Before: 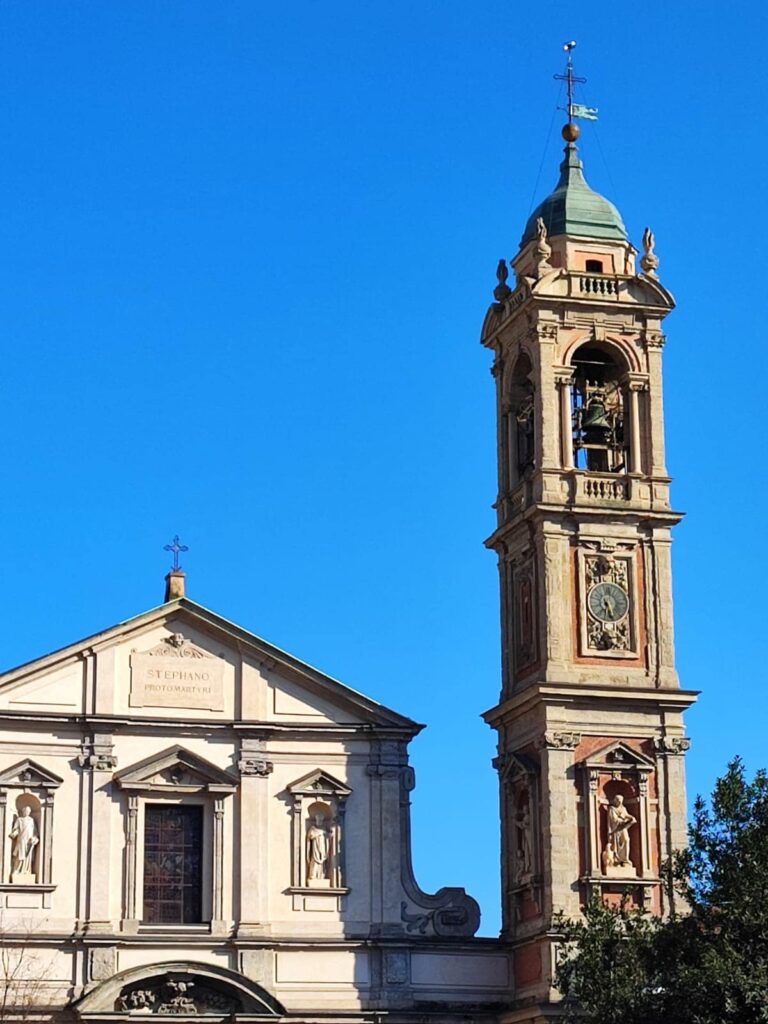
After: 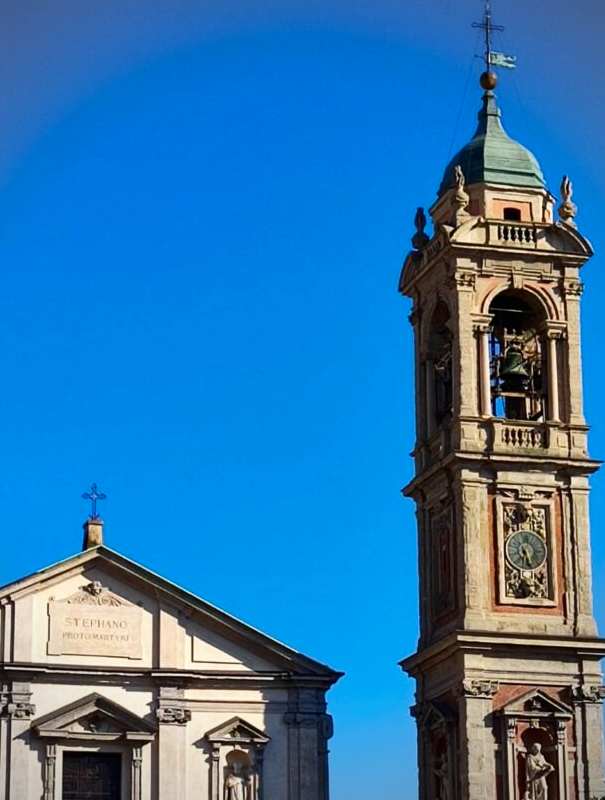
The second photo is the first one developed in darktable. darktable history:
crop and rotate: left 10.77%, top 5.1%, right 10.41%, bottom 16.76%
contrast brightness saturation: contrast 0.07, brightness -0.13, saturation 0.06
vignetting: on, module defaults
